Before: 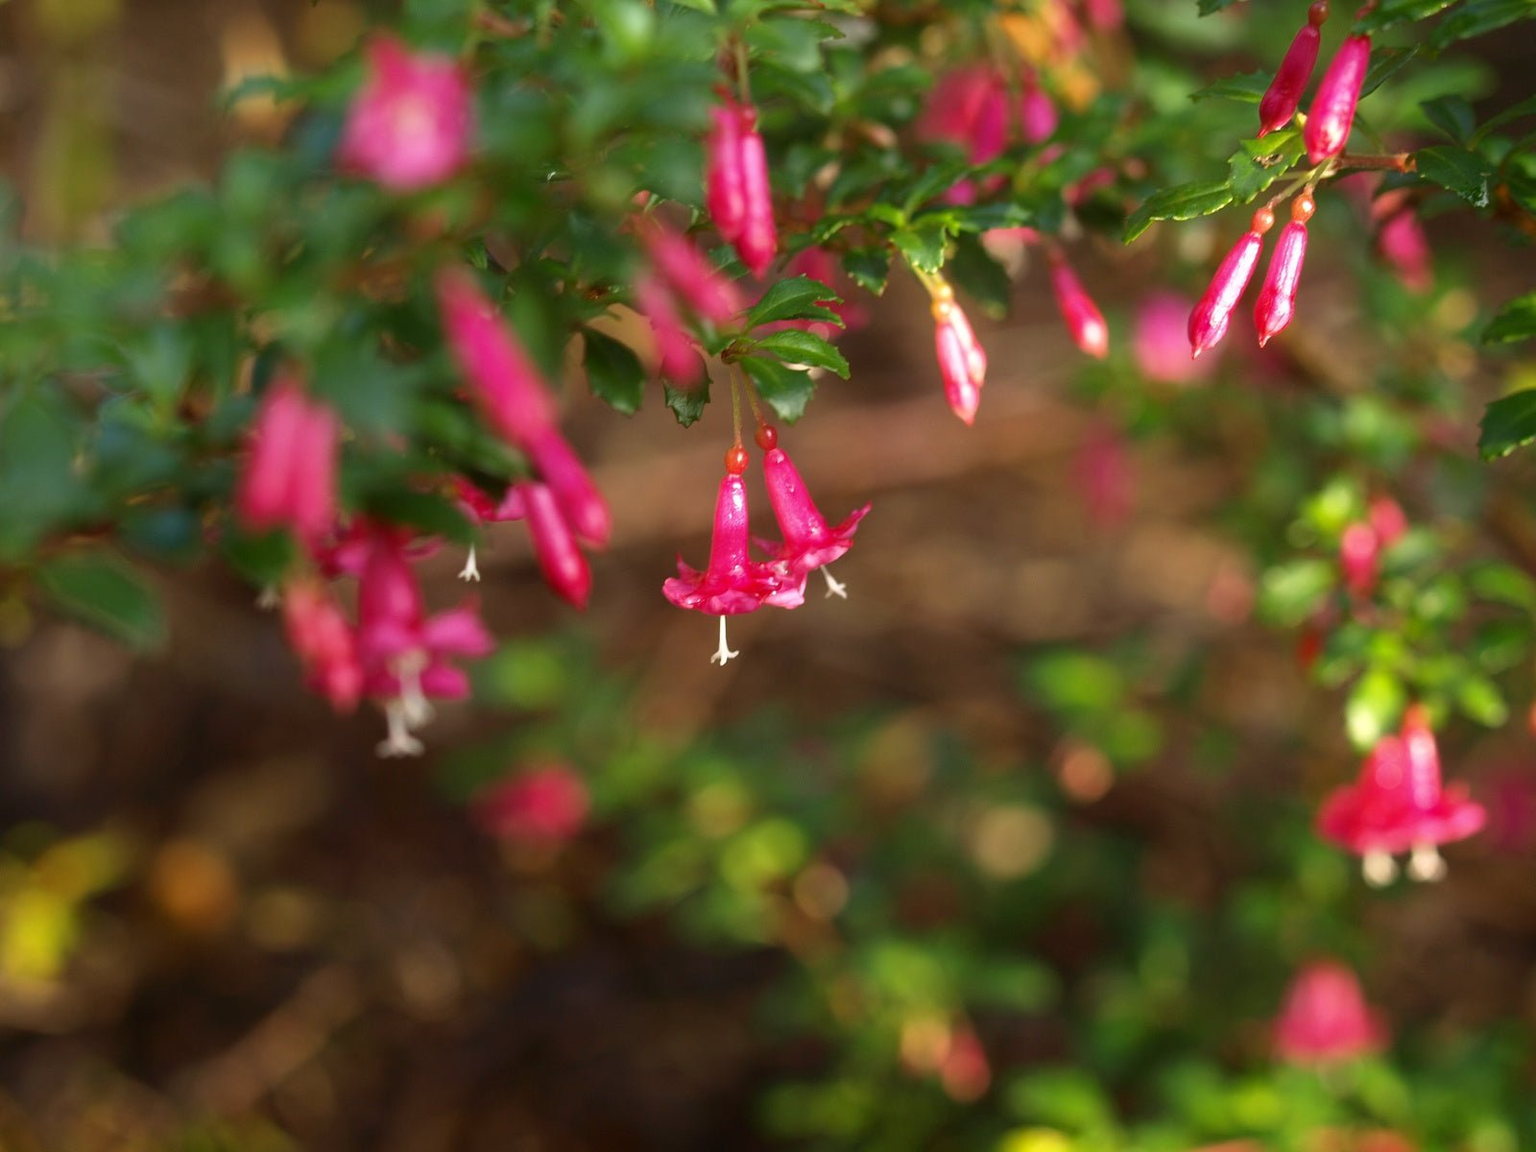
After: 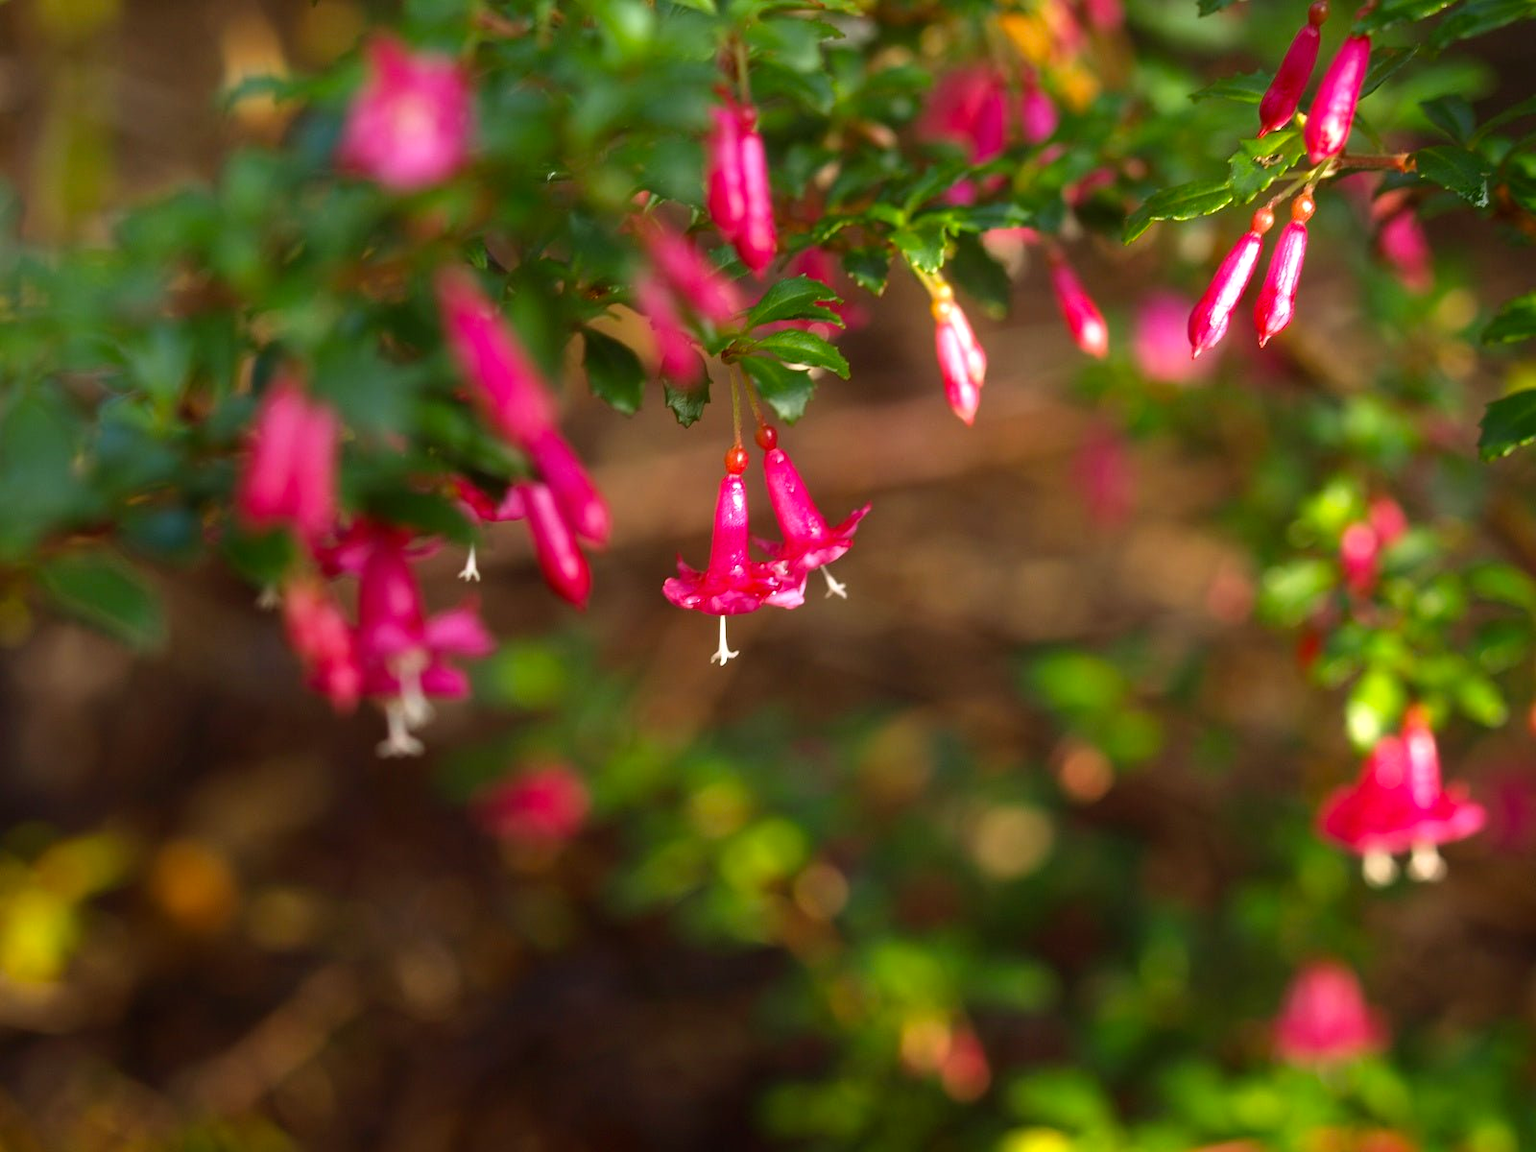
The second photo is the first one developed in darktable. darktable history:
tone equalizer: on, module defaults
color balance: lift [1, 1, 0.999, 1.001], gamma [1, 1.003, 1.005, 0.995], gain [1, 0.992, 0.988, 1.012], contrast 5%, output saturation 110%
